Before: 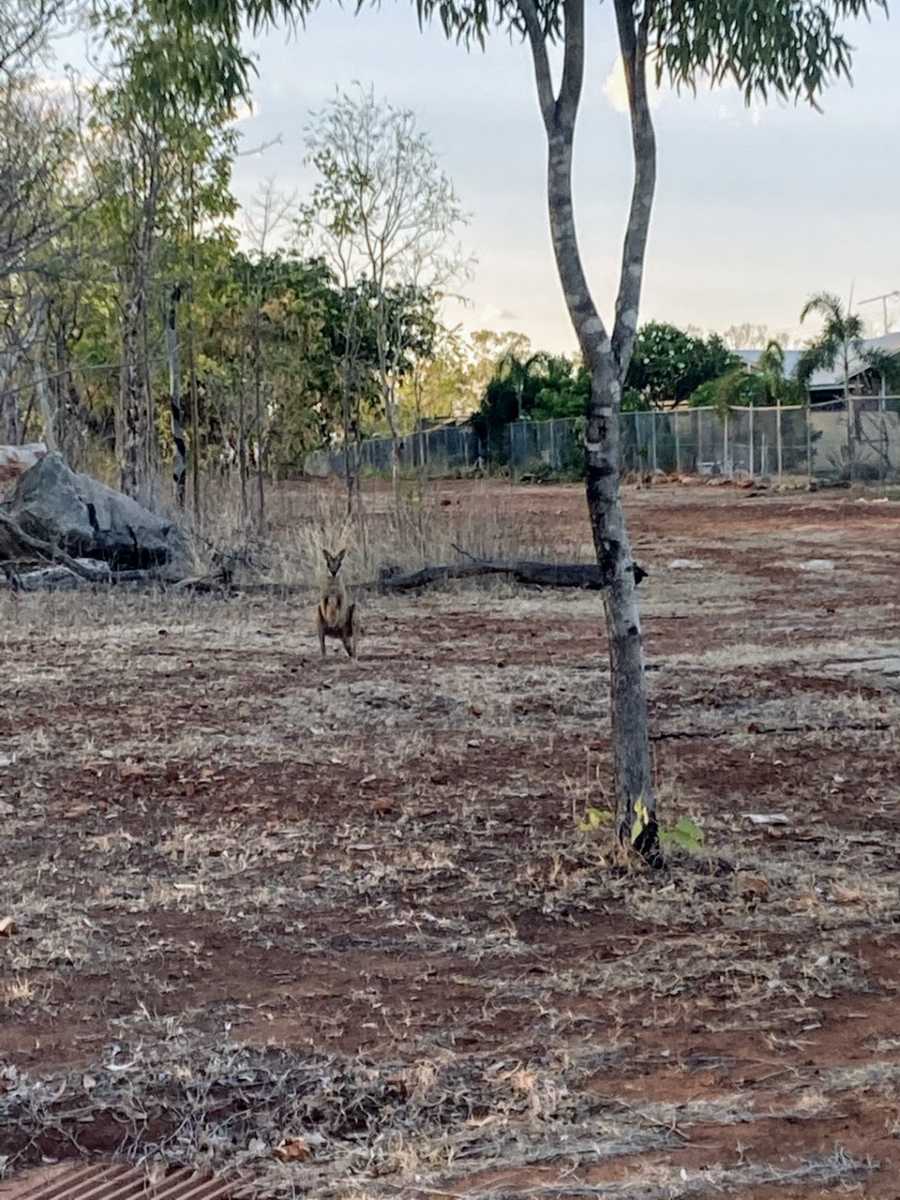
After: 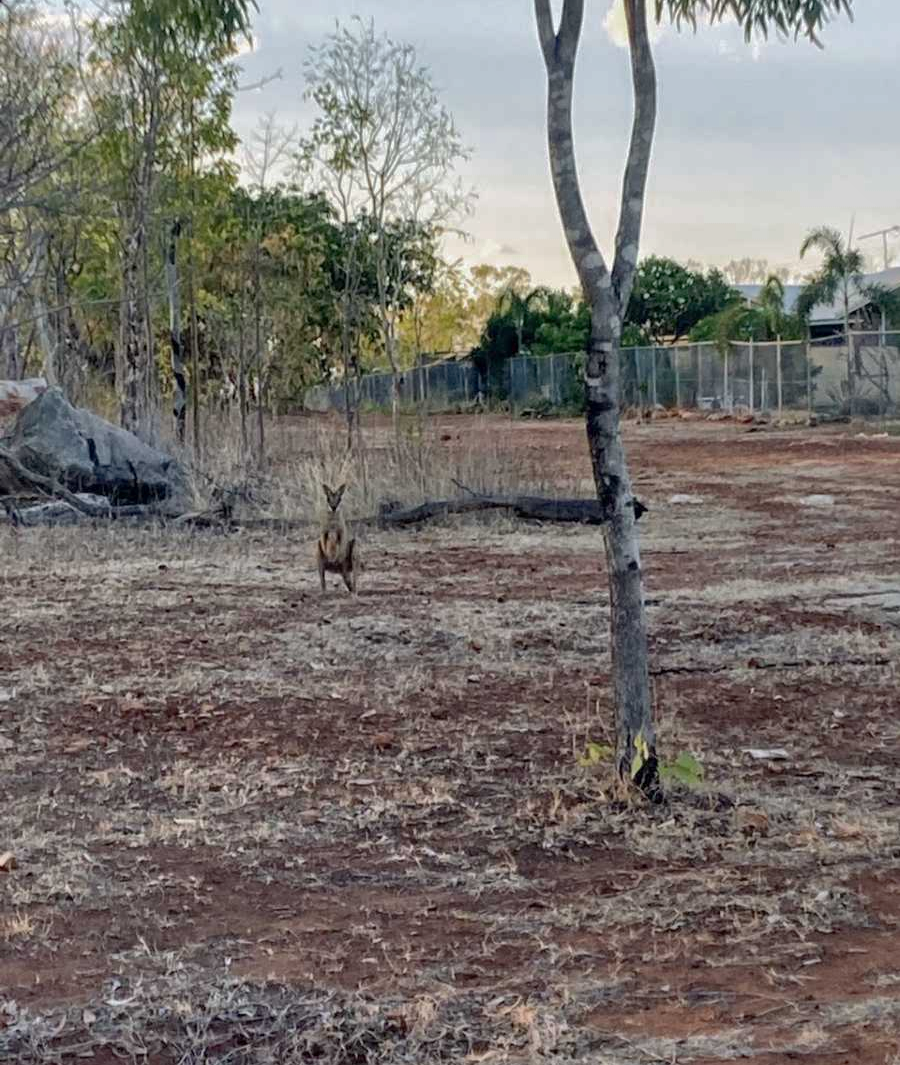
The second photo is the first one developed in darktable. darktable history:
crop and rotate: top 5.446%, bottom 5.729%
shadows and highlights: on, module defaults
color zones: curves: ch0 [(0, 0.425) (0.143, 0.422) (0.286, 0.42) (0.429, 0.419) (0.571, 0.419) (0.714, 0.42) (0.857, 0.422) (1, 0.425)]
